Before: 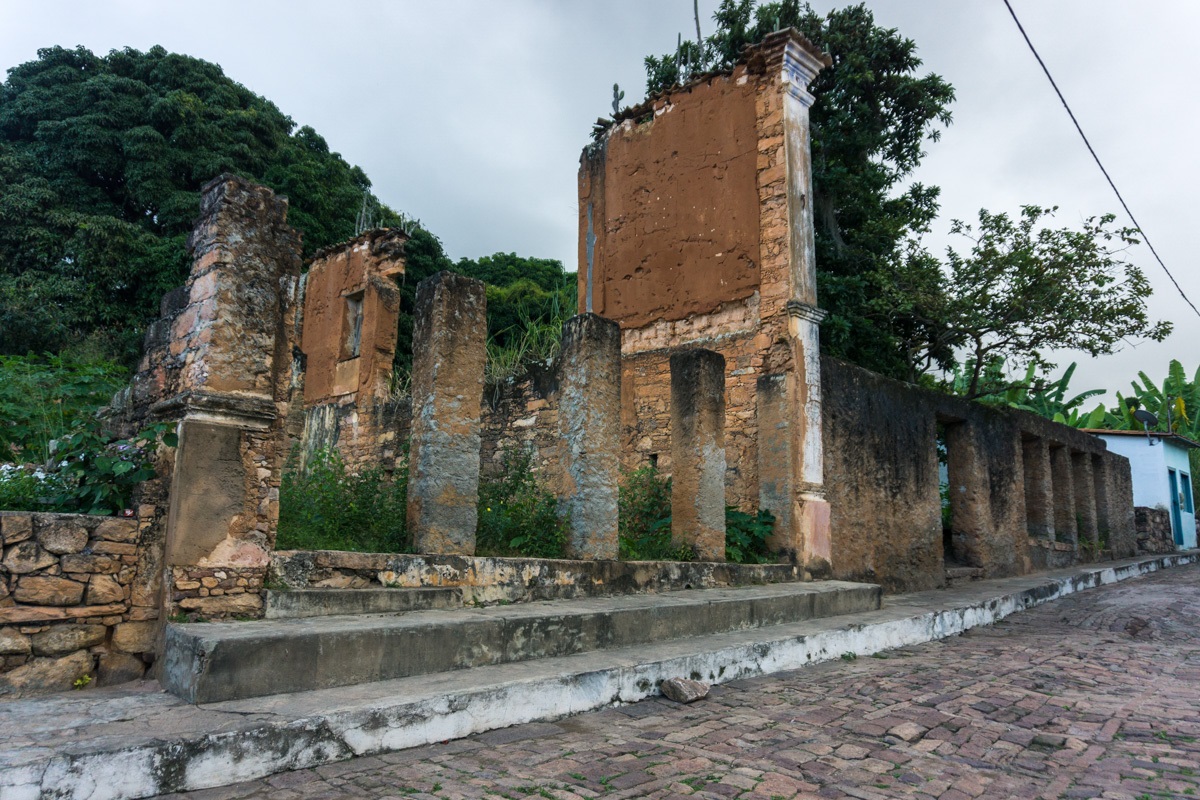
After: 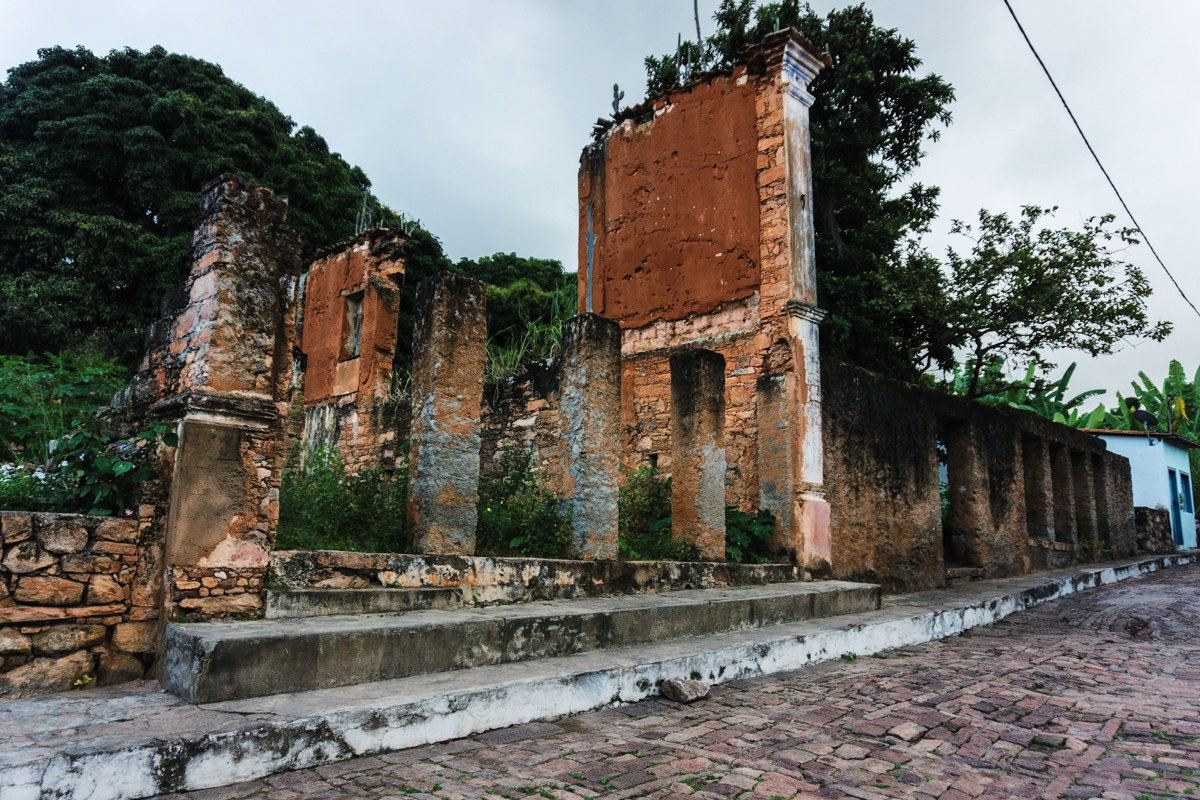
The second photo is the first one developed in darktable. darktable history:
tone curve: curves: ch0 [(0, 0) (0.003, 0.007) (0.011, 0.009) (0.025, 0.014) (0.044, 0.022) (0.069, 0.029) (0.1, 0.037) (0.136, 0.052) (0.177, 0.083) (0.224, 0.121) (0.277, 0.177) (0.335, 0.258) (0.399, 0.351) (0.468, 0.454) (0.543, 0.557) (0.623, 0.654) (0.709, 0.744) (0.801, 0.825) (0.898, 0.909) (1, 1)], preserve colors none
color look up table: target L [96.44, 95.7, 94.2, 89.8, 81.68, 82.64, 79.04, 54.64, 50.52, 48.62, 30.55, 200.21, 85.17, 84.74, 74.91, 69, 60.07, 52.13, 48.37, 45.46, 48.86, 42.42, 41.33, 36.53, 31.39, 13.5, 87.52, 64.81, 53.6, 64.39, 63.97, 50.35, 46.89, 33.24, 41.08, 36.12, 27.86, 28.39, 19.18, 5.599, 0.951, 93.41, 86.88, 85.73, 77.68, 63.74, 58.83, 55.83, 34.84], target a [-10.36, -17.26, -24.04, -55.29, -50.16, -12.44, -33.9, -37.35, -18.27, -27.6, -19.23, 0, 7.214, 10.87, 28.44, 22.1, 55.02, 63.74, 55.58, 37.21, 14.74, 32.03, 45.48, 39.58, 6.202, 30.99, 16.72, 50.93, 66.59, 13.36, 18.25, 63.53, 9.178, 39.07, 46.98, 12.16, 37.98, 19.59, 36.69, 29.08, 5.016, -26.42, -6.085, -52.03, -35.92, -15.13, -23.22, -5.24, -9.46], target b [48.77, 32.97, 77.56, 4.766, 61.18, 67.77, 18.76, 25.94, 32.81, 8.724, 20.71, 0, 60.08, 18.63, 32.94, 45.92, 51.51, 40.06, 6.073, 28.21, 37.07, 7.465, 43.85, 37.05, 12.71, 18.68, -9.346, -9.476, -36.44, -36.67, -10.57, -19.82, -60.6, -77.83, -2.248, -15.33, -36.76, -43.83, -49.14, -24.02, -3.131, -4.341, -2.941, -22.29, -6.304, -34.82, -21.36, -3.354, -12.69], num patches 49
